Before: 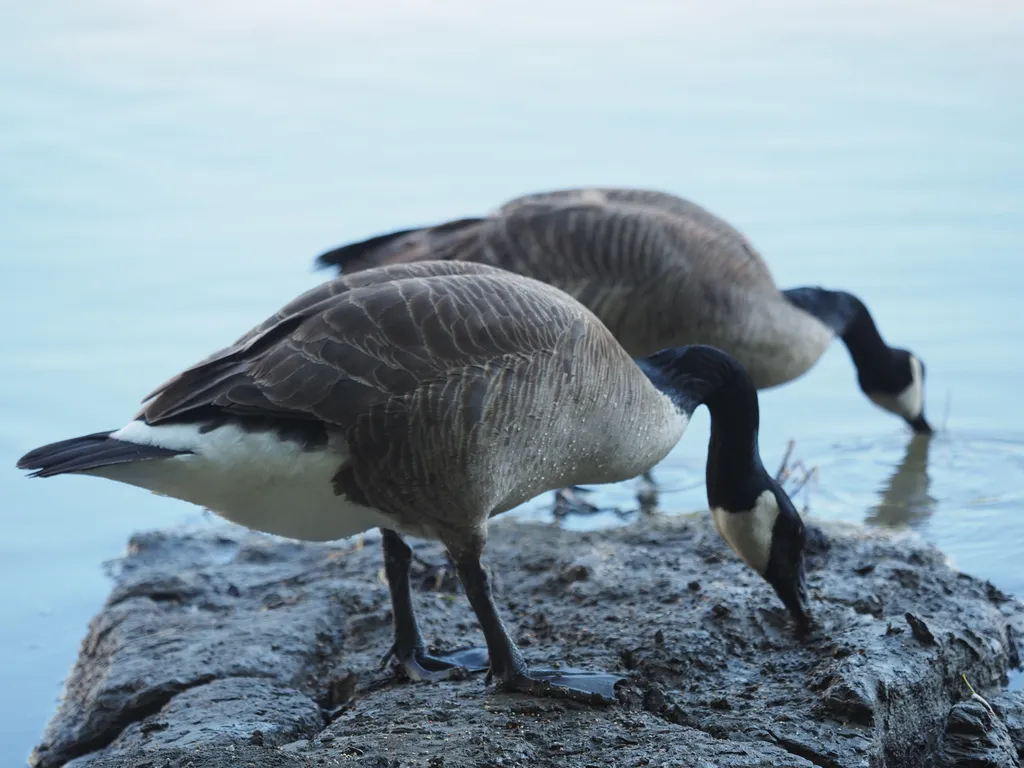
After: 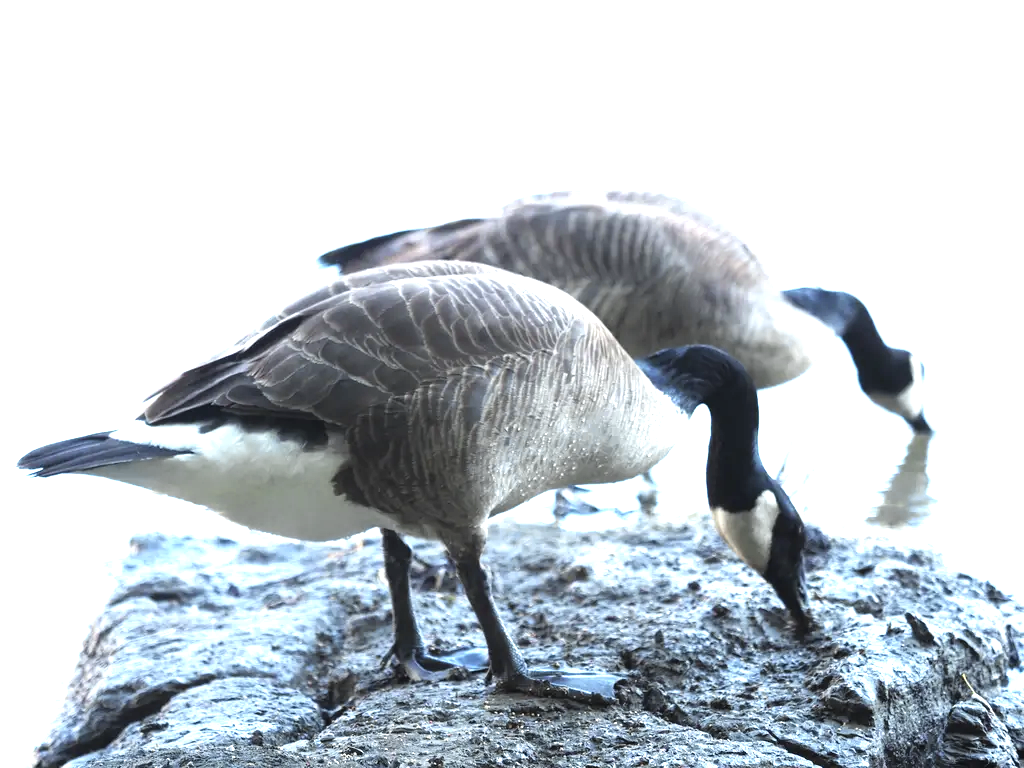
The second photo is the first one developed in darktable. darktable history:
tone equalizer: -8 EV -0.722 EV, -7 EV -0.699 EV, -6 EV -0.593 EV, -5 EV -0.371 EV, -3 EV 0.386 EV, -2 EV 0.6 EV, -1 EV 0.691 EV, +0 EV 0.743 EV, mask exposure compensation -0.492 EV
color zones: curves: ch0 [(0, 0.485) (0.178, 0.476) (0.261, 0.623) (0.411, 0.403) (0.708, 0.603) (0.934, 0.412)]; ch1 [(0.003, 0.485) (0.149, 0.496) (0.229, 0.584) (0.326, 0.551) (0.484, 0.262) (0.757, 0.643)]
exposure: black level correction 0, exposure 0.953 EV, compensate highlight preservation false
color correction: highlights b* 0.033, saturation 0.82
